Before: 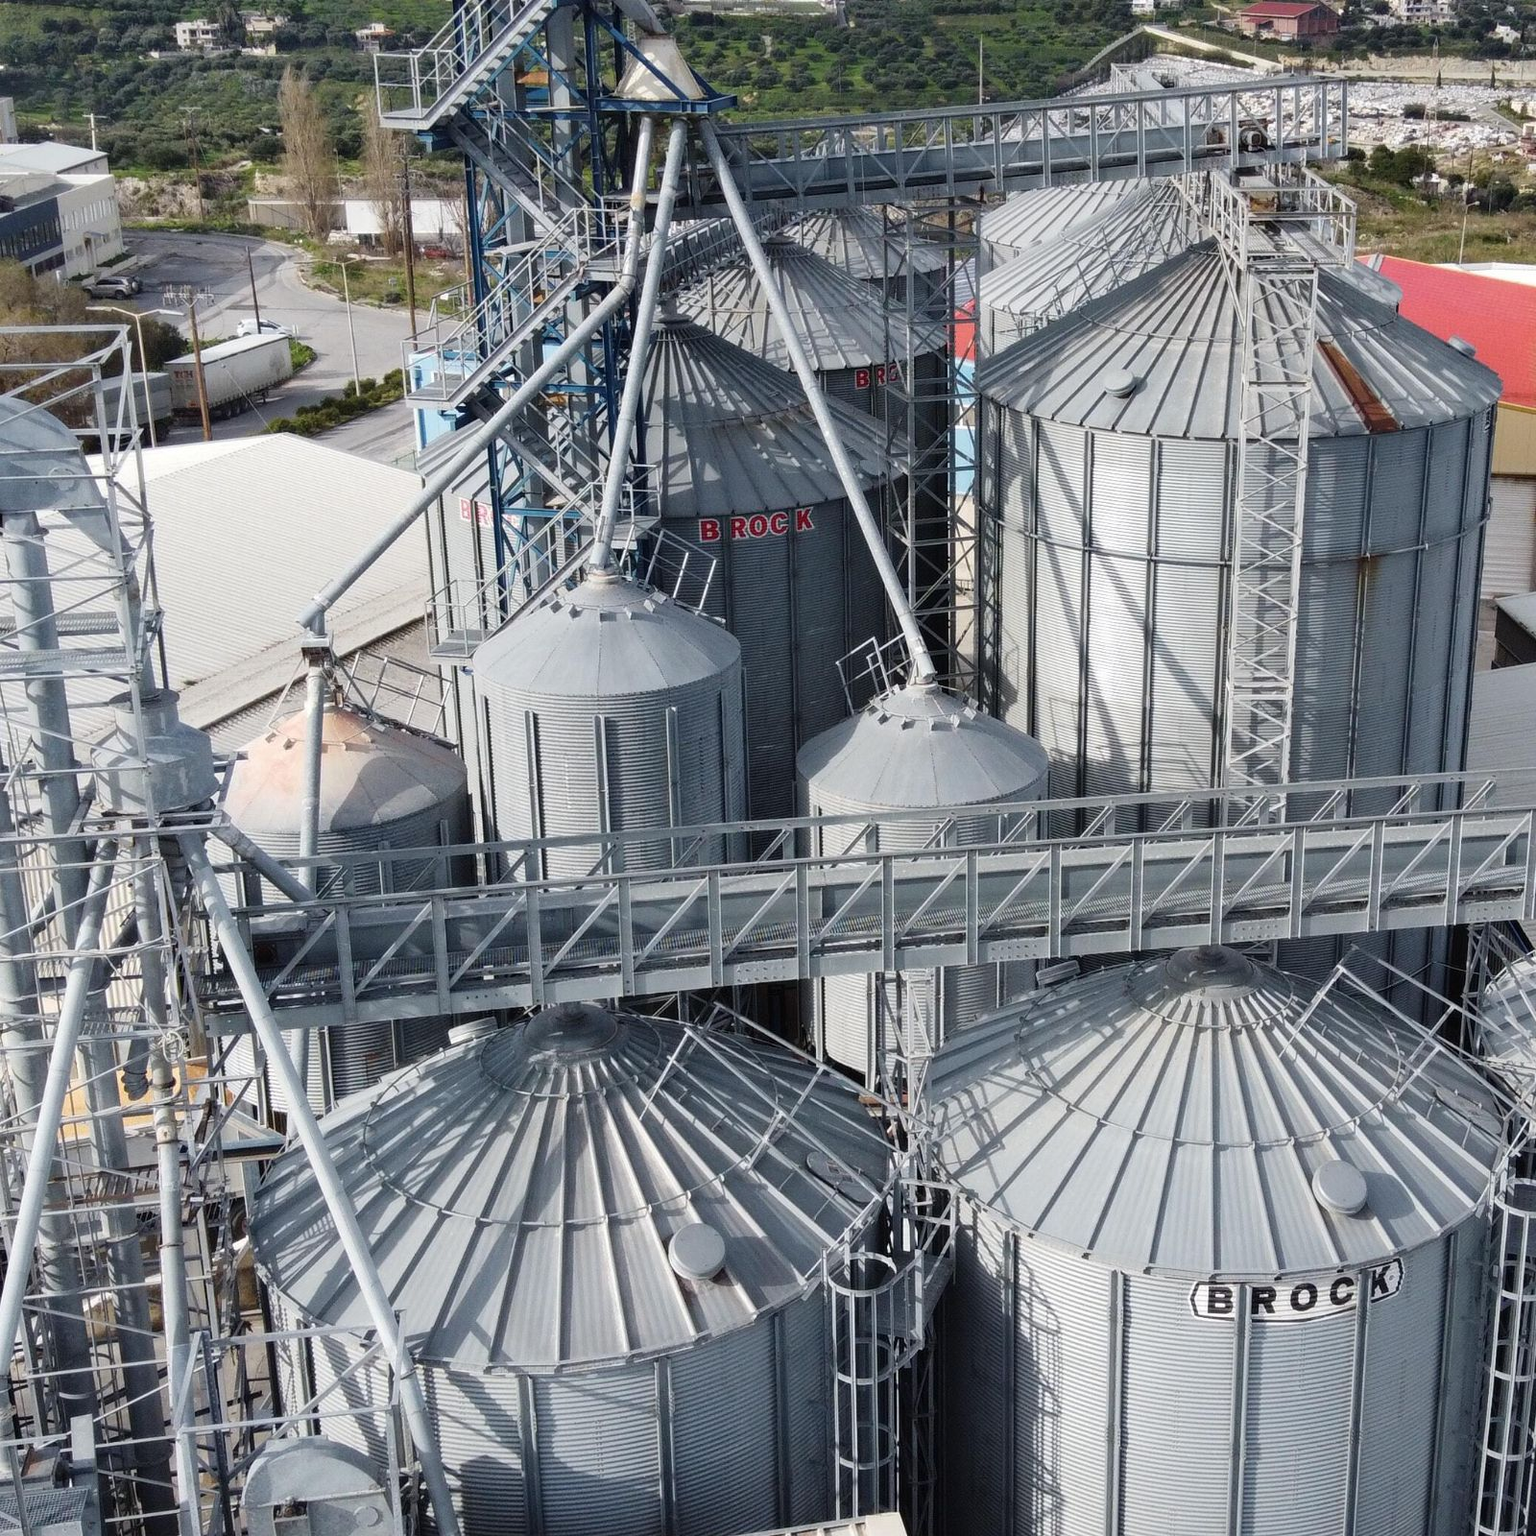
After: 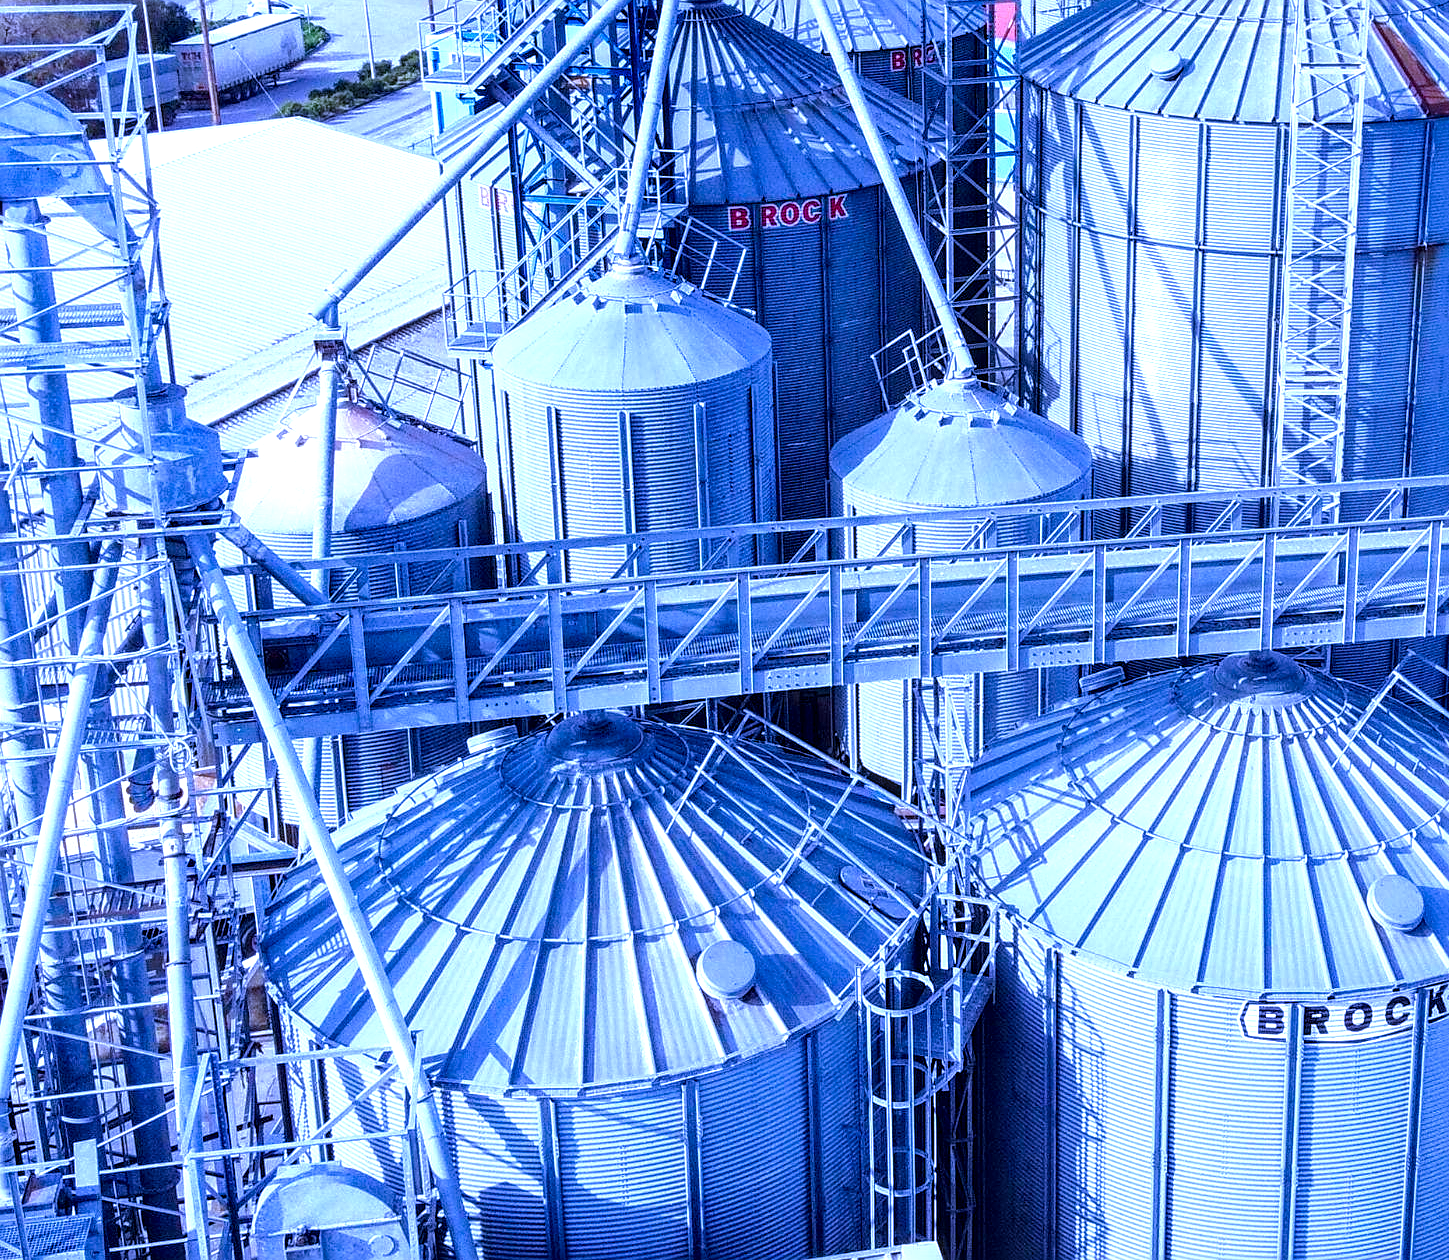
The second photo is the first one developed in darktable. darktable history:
crop: top 20.916%, right 9.437%, bottom 0.316%
sharpen: on, module defaults
tone equalizer: -8 EV -1.84 EV, -7 EV -1.16 EV, -6 EV -1.62 EV, smoothing diameter 25%, edges refinement/feathering 10, preserve details guided filter
color calibration: output R [1.063, -0.012, -0.003, 0], output B [-0.079, 0.047, 1, 0], illuminant custom, x 0.46, y 0.43, temperature 2642.66 K
exposure: exposure 0.6 EV, compensate highlight preservation false
color balance rgb: perceptual saturation grading › global saturation 20%, perceptual saturation grading › highlights -25%, perceptual saturation grading › shadows 25%
local contrast: detail 154%
